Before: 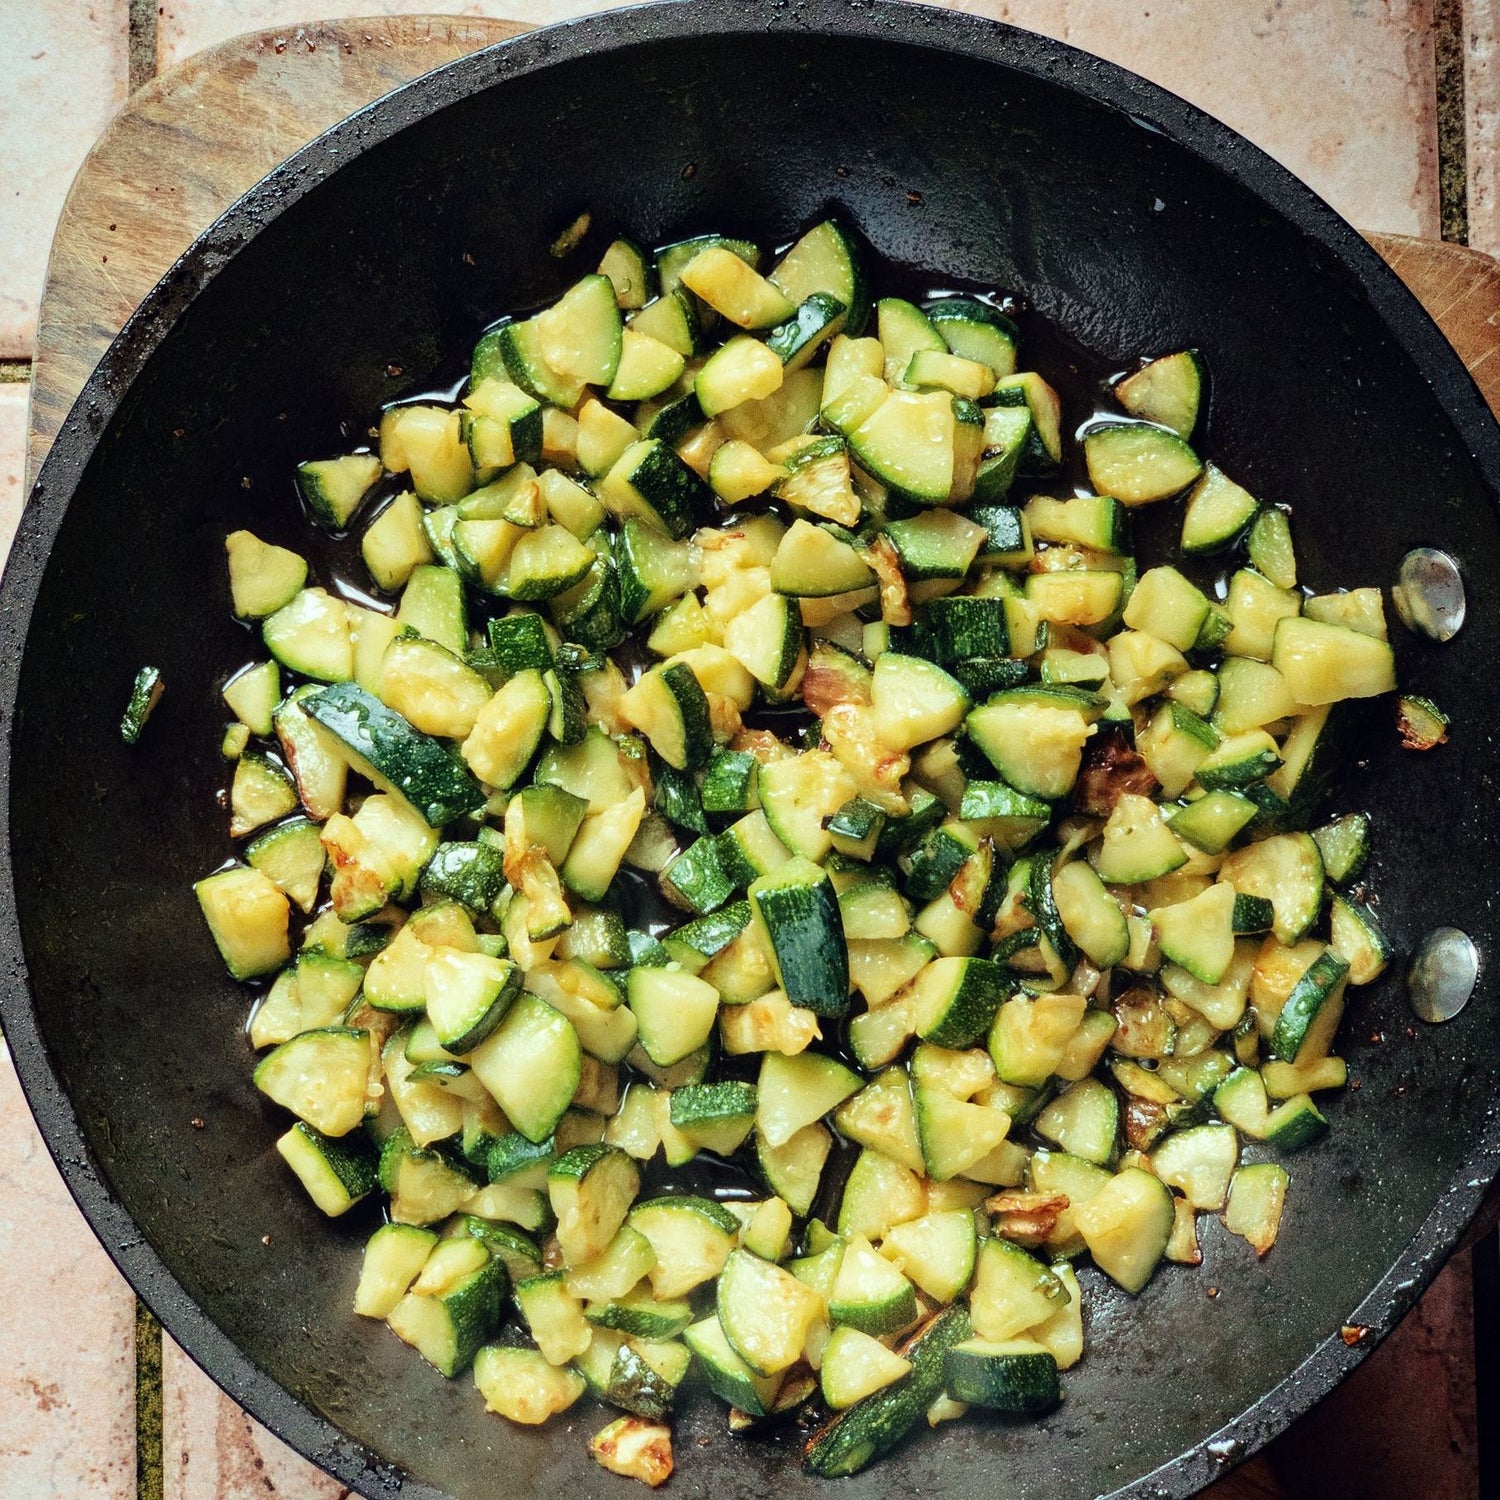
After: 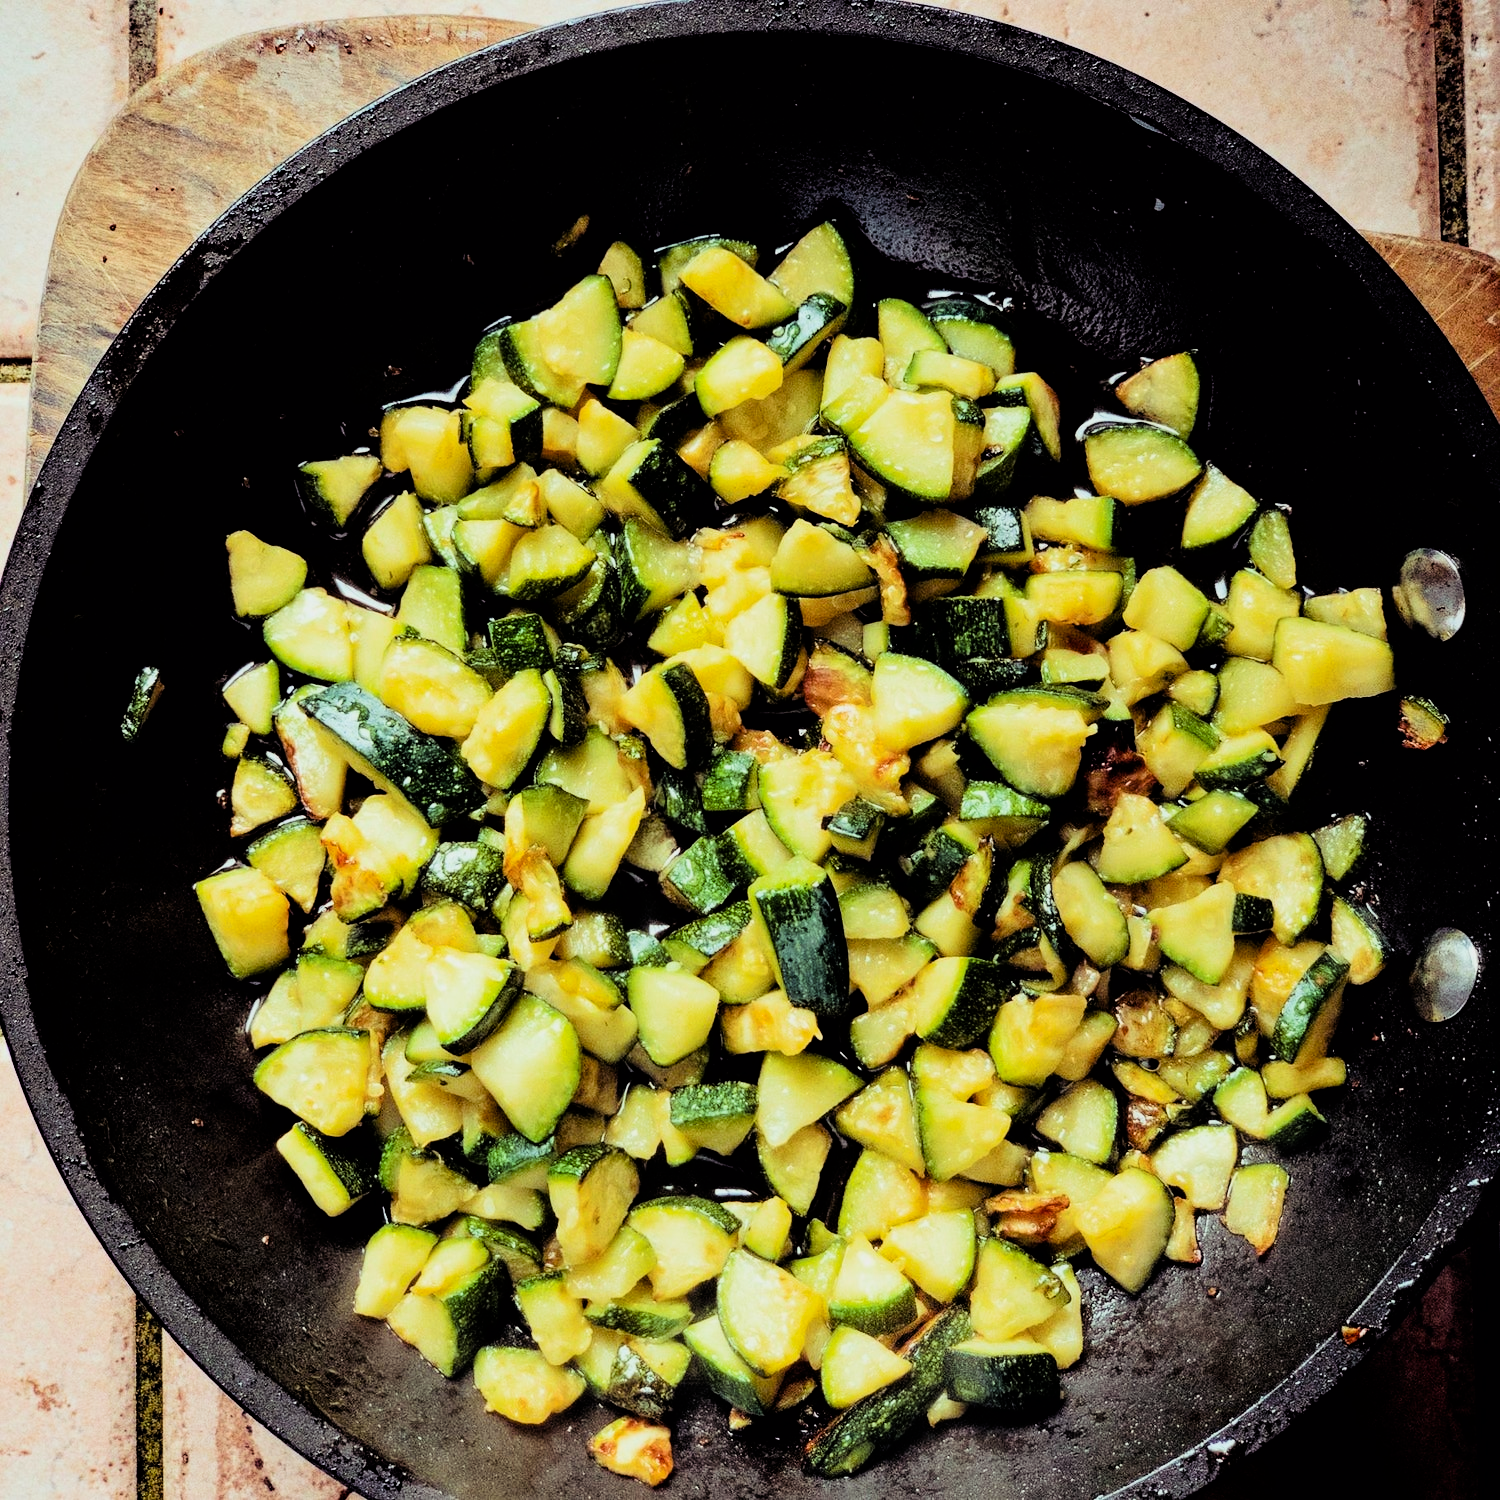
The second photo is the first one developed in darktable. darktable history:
exposure: black level correction 0, compensate highlight preservation false
filmic rgb: black relative exposure -5.03 EV, white relative exposure 4 EV, hardness 2.89, contrast 1.511
color balance rgb: shadows lift › luminance 0.679%, shadows lift › chroma 6.889%, shadows lift › hue 300.75°, power › luminance -3.918%, power › chroma 0.545%, power › hue 41.18°, perceptual saturation grading › global saturation 18.936%, perceptual brilliance grading › global brilliance 2.655%
